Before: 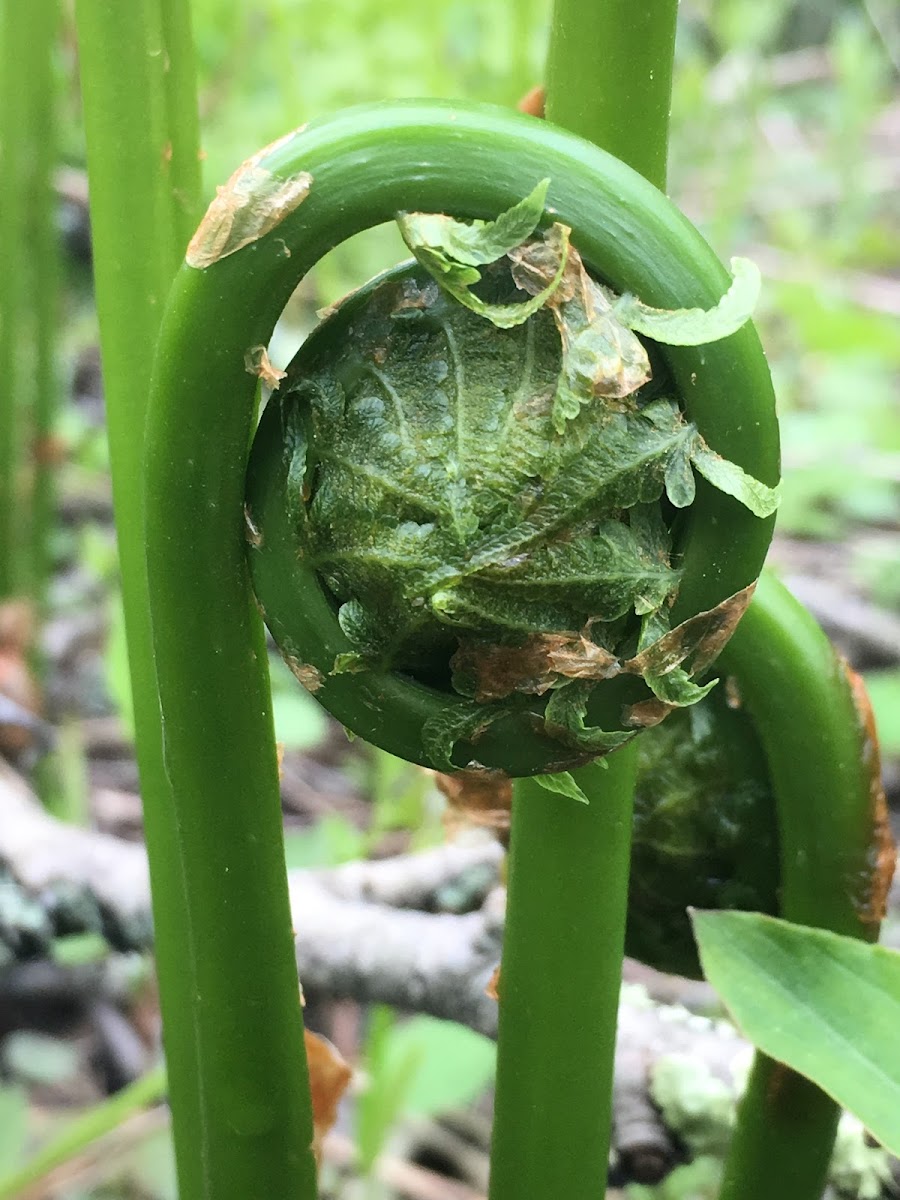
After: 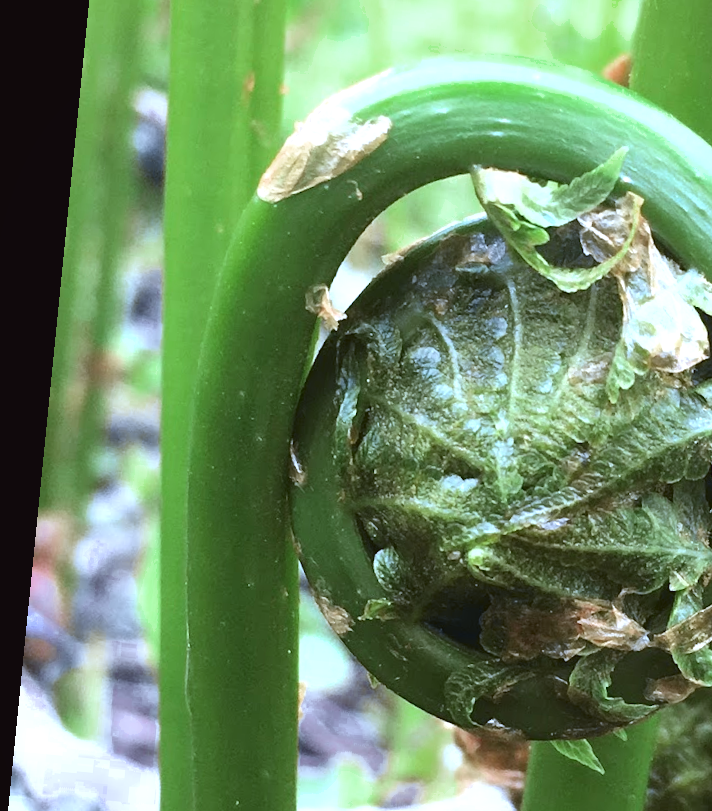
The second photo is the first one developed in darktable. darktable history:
color calibration: illuminant custom, x 0.39, y 0.392, temperature 3848.16 K
tone equalizer: -8 EV -0.79 EV, -7 EV -0.667 EV, -6 EV -0.583 EV, -5 EV -0.405 EV, -3 EV 0.385 EV, -2 EV 0.6 EV, -1 EV 0.685 EV, +0 EV 0.765 EV, smoothing diameter 24.95%, edges refinement/feathering 12.44, preserve details guided filter
shadows and highlights: shadows -20.04, white point adjustment -1.91, highlights -35.06
exposure: compensate highlight preservation false
color zones: curves: ch0 [(0.27, 0.396) (0.563, 0.504) (0.75, 0.5) (0.787, 0.307)]
crop and rotate: angle -5.72°, left 2.106%, top 6.681%, right 27.664%, bottom 30.068%
tone curve: curves: ch0 [(0, 0.036) (0.119, 0.115) (0.461, 0.479) (0.715, 0.767) (0.817, 0.865) (1, 0.998)]; ch1 [(0, 0) (0.377, 0.416) (0.44, 0.478) (0.487, 0.498) (0.514, 0.525) (0.538, 0.552) (0.67, 0.688) (1, 1)]; ch2 [(0, 0) (0.38, 0.405) (0.463, 0.445) (0.492, 0.486) (0.524, 0.541) (0.578, 0.59) (0.653, 0.658) (1, 1)], color space Lab, independent channels, preserve colors none
